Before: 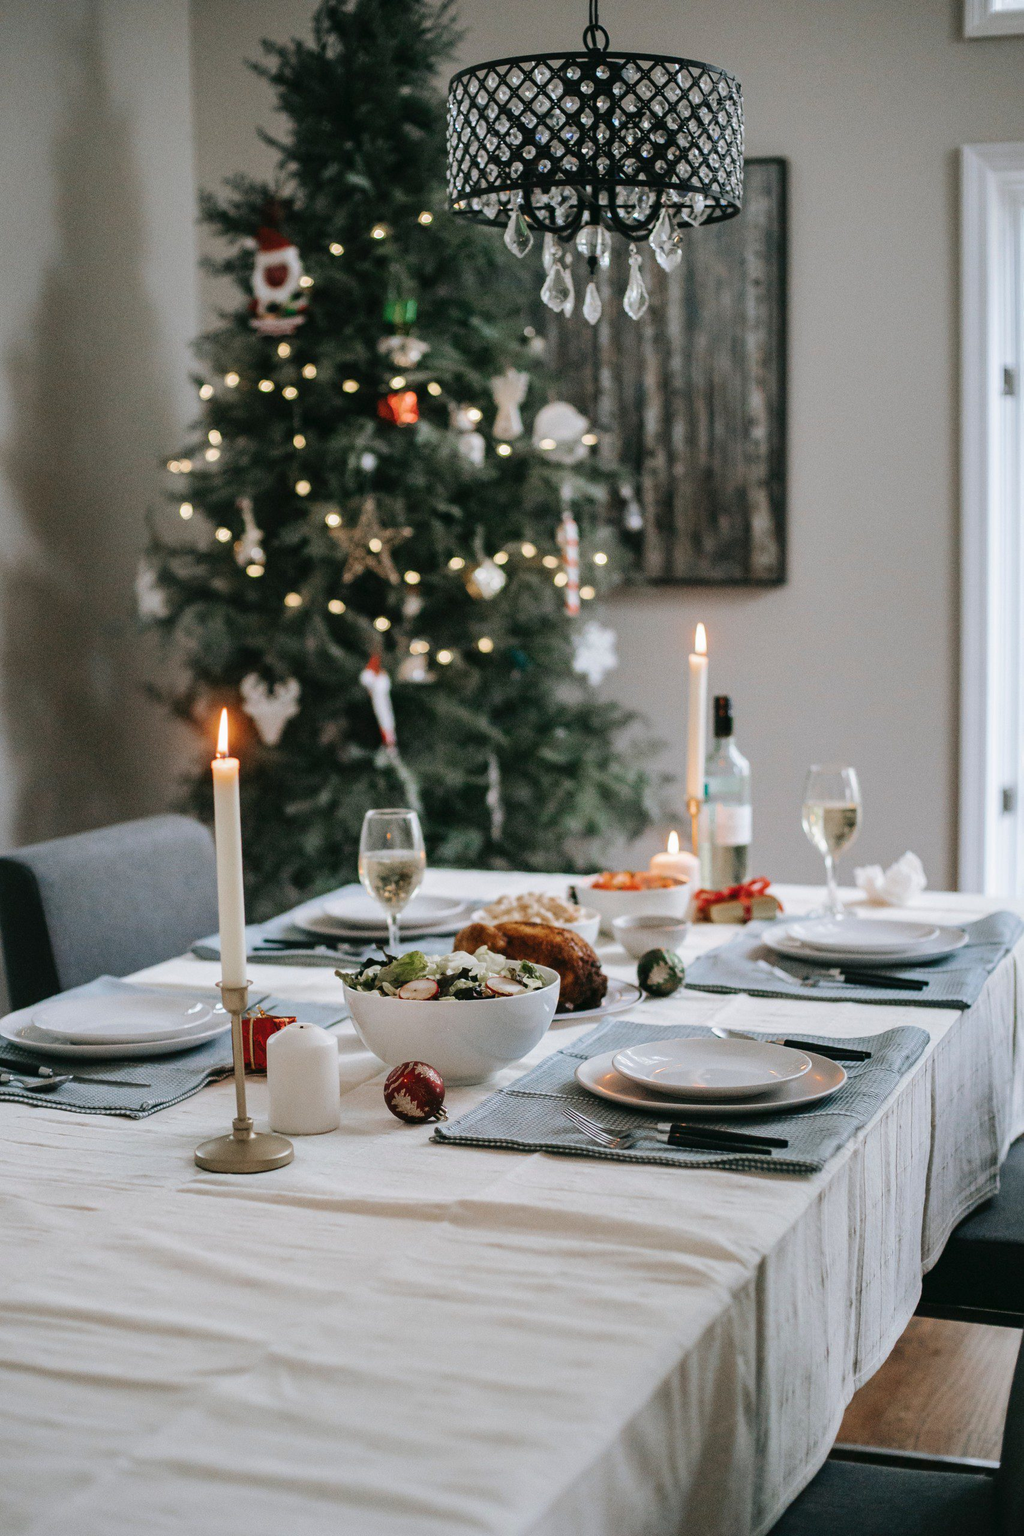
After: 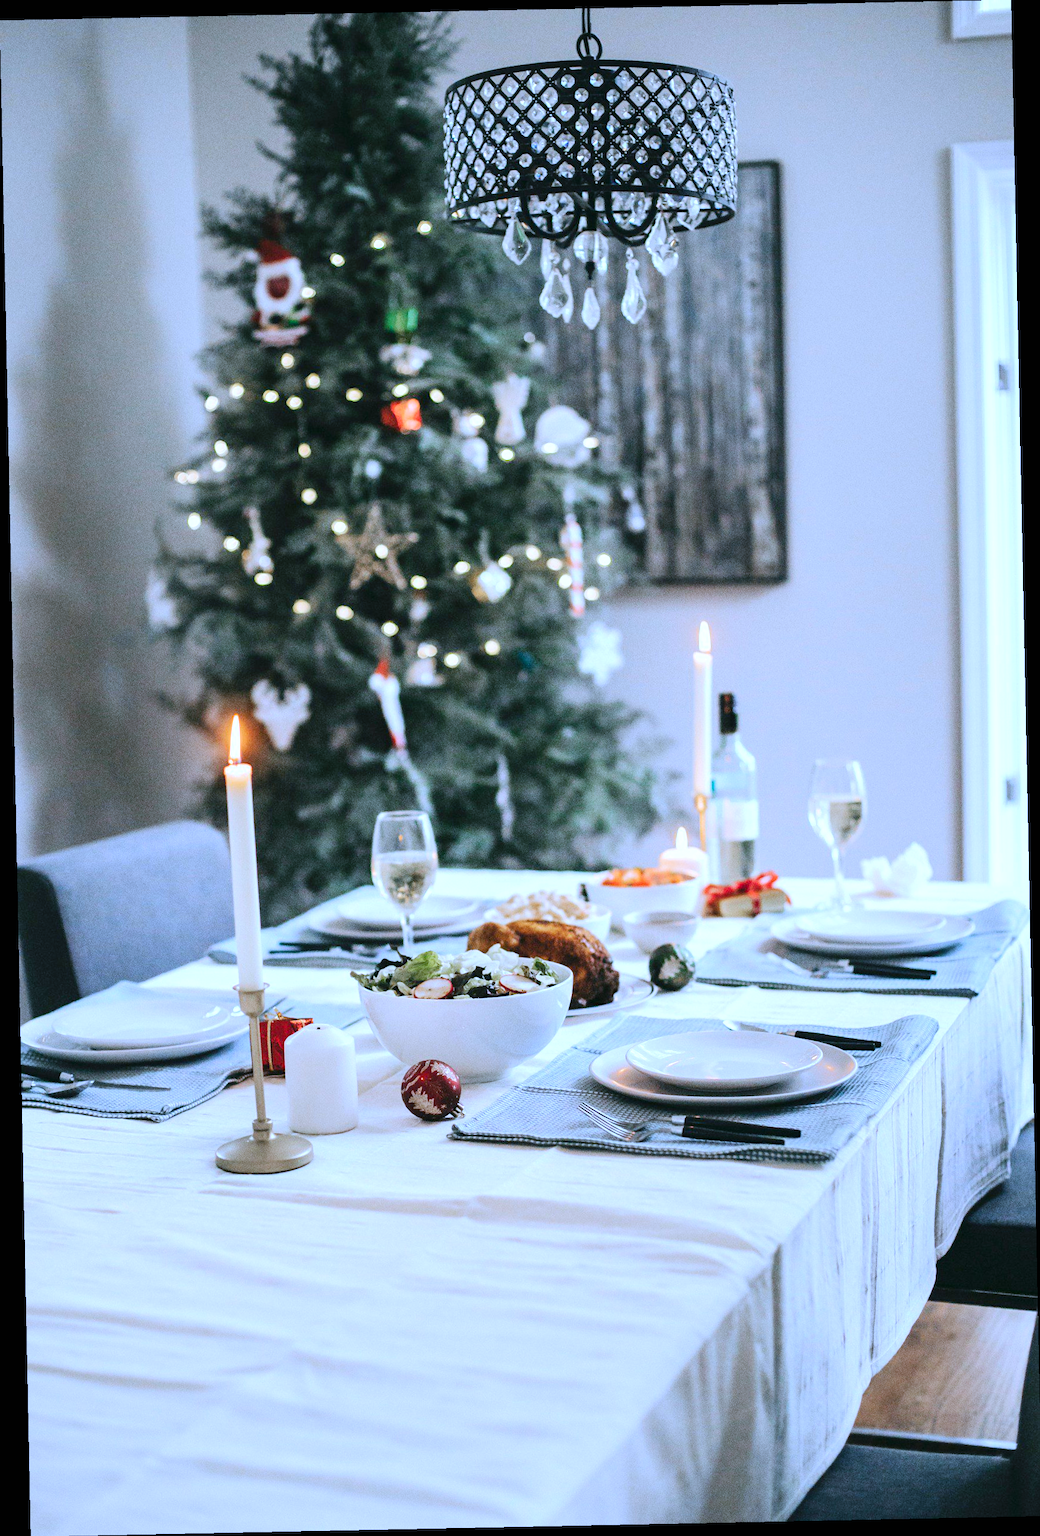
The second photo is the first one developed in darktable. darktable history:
rotate and perspective: rotation -1.17°, automatic cropping off
exposure: black level correction 0, exposure 0.5 EV, compensate exposure bias true, compensate highlight preservation false
tone curve: curves: ch0 [(0, 0) (0.526, 0.642) (1, 1)], color space Lab, linked channels, preserve colors none
white balance: red 0.871, blue 1.249
